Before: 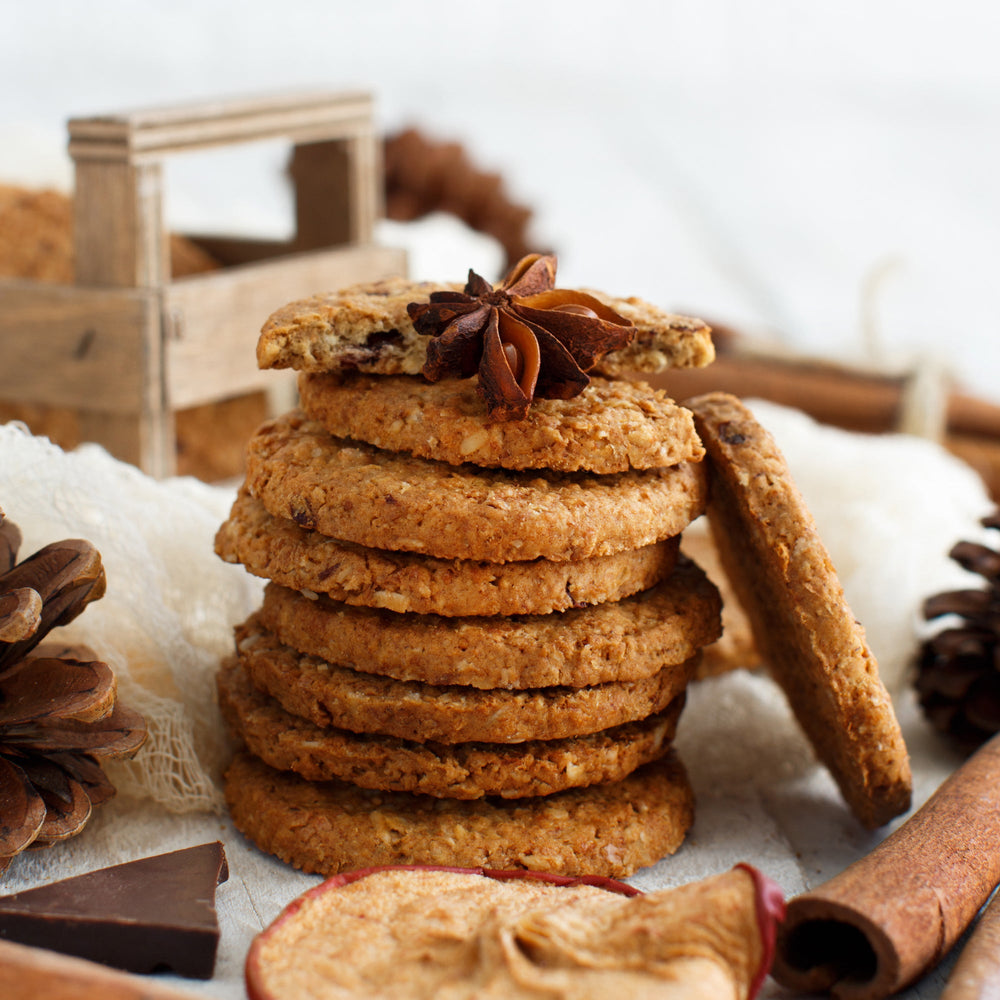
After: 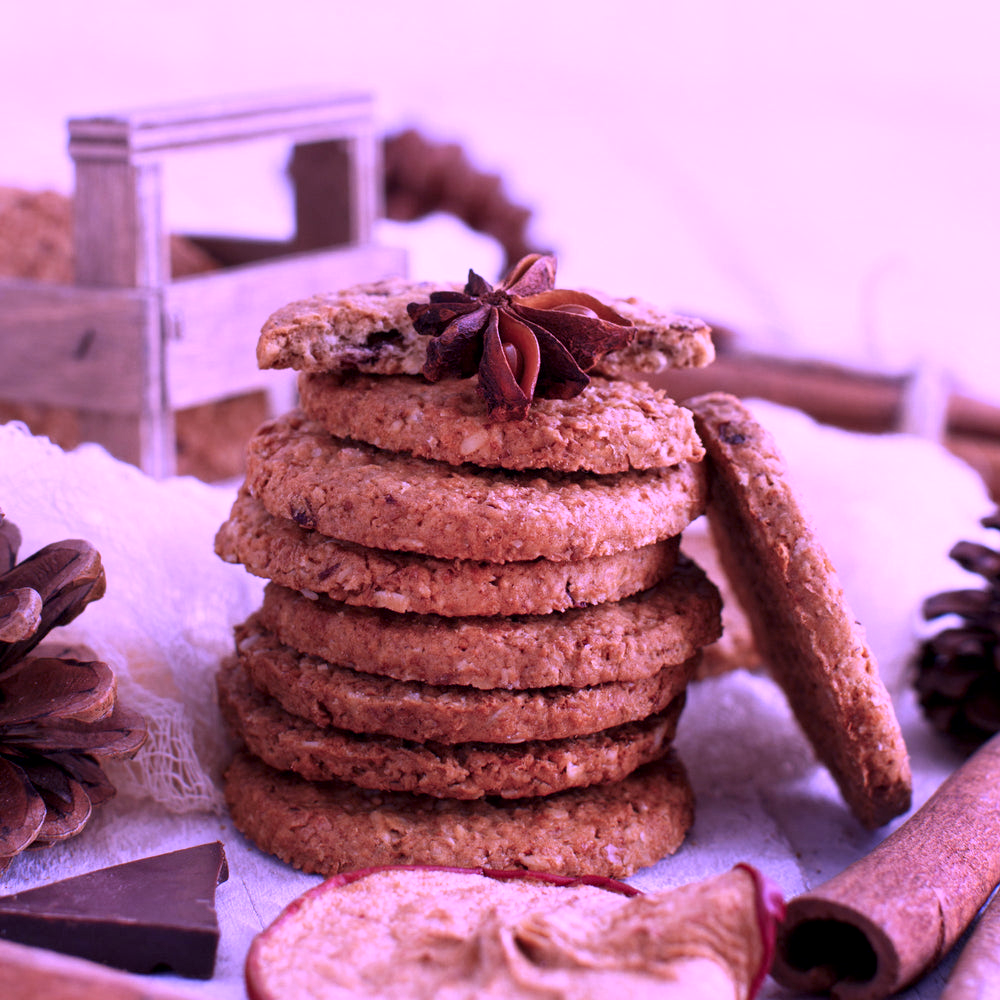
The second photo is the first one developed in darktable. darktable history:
local contrast: highlights 105%, shadows 101%, detail 119%, midtone range 0.2
color calibration: gray › normalize channels true, illuminant custom, x 0.379, y 0.479, temperature 4470.98 K, gamut compression 0.014
tone equalizer: smoothing diameter 24.92%, edges refinement/feathering 12.68, preserve details guided filter
